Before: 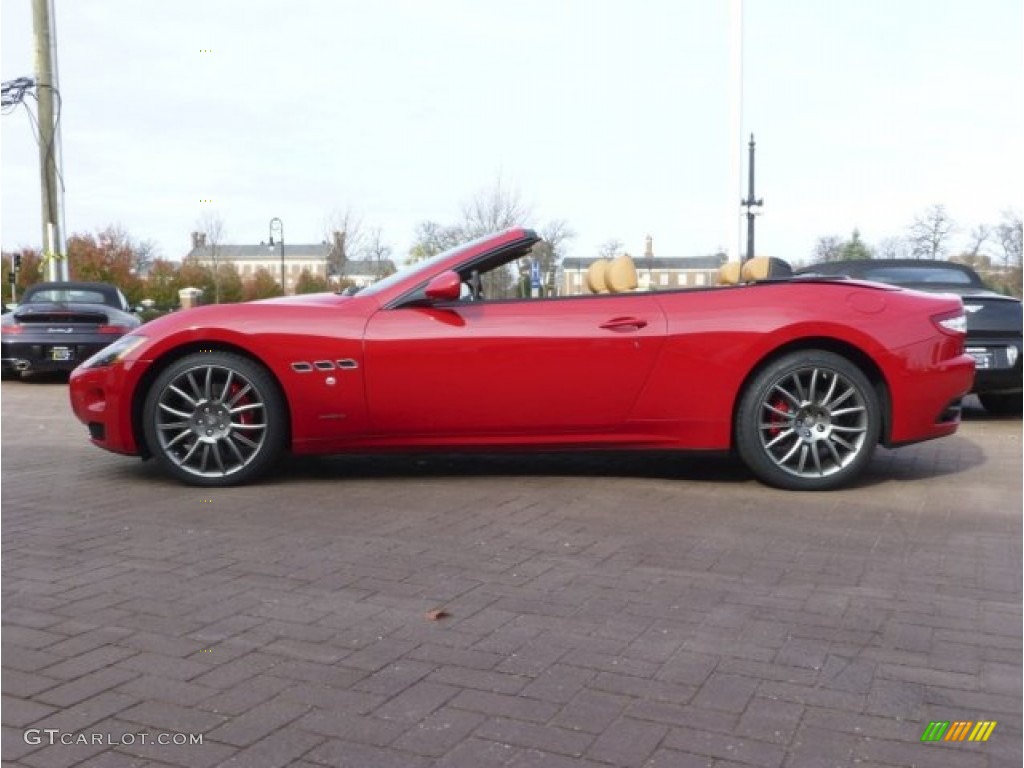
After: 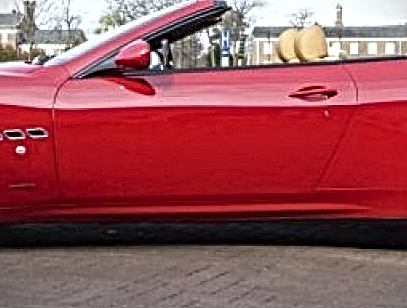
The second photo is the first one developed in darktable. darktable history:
contrast equalizer: y [[0.406, 0.494, 0.589, 0.753, 0.877, 0.999], [0.5 ×6], [0.5 ×6], [0 ×6], [0 ×6]]
vignetting: fall-off start 99.76%, dithering 16-bit output, unbound false
crop: left 30.323%, top 30.082%, right 29.899%, bottom 29.732%
